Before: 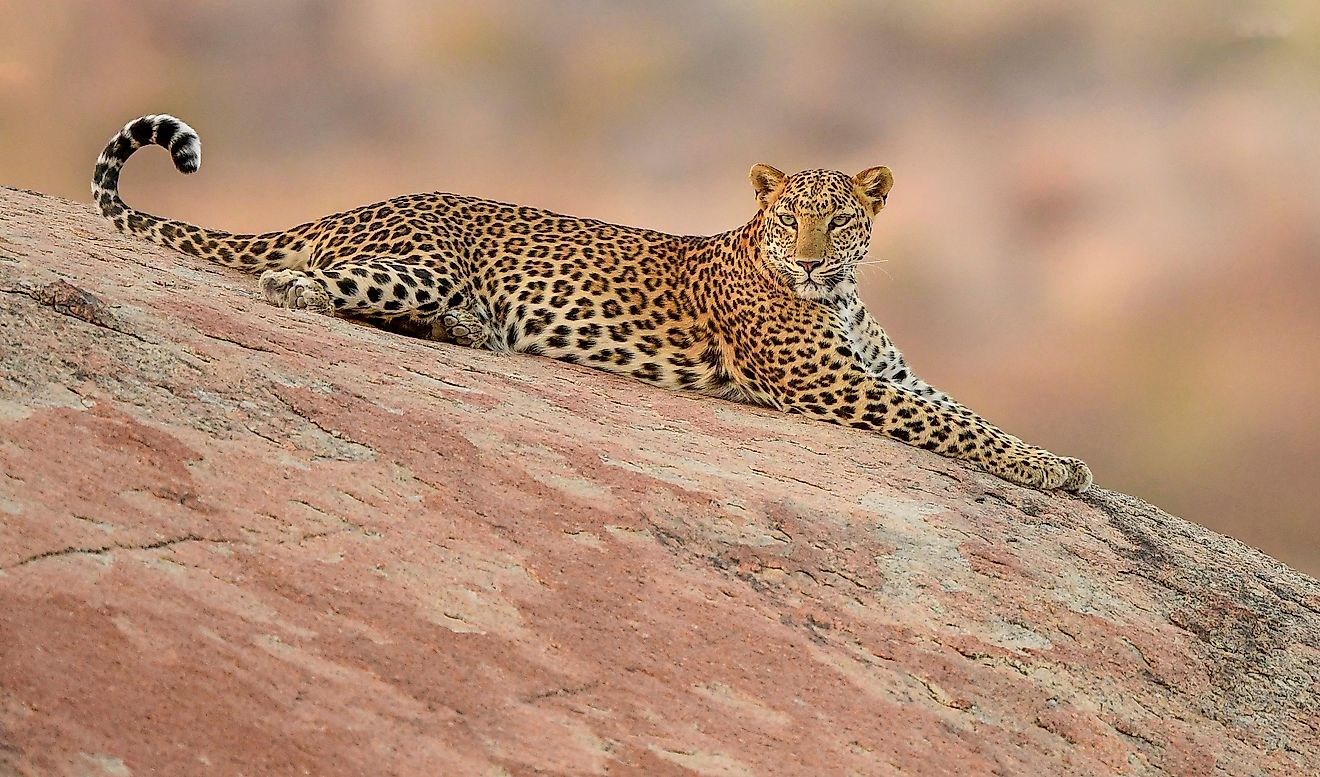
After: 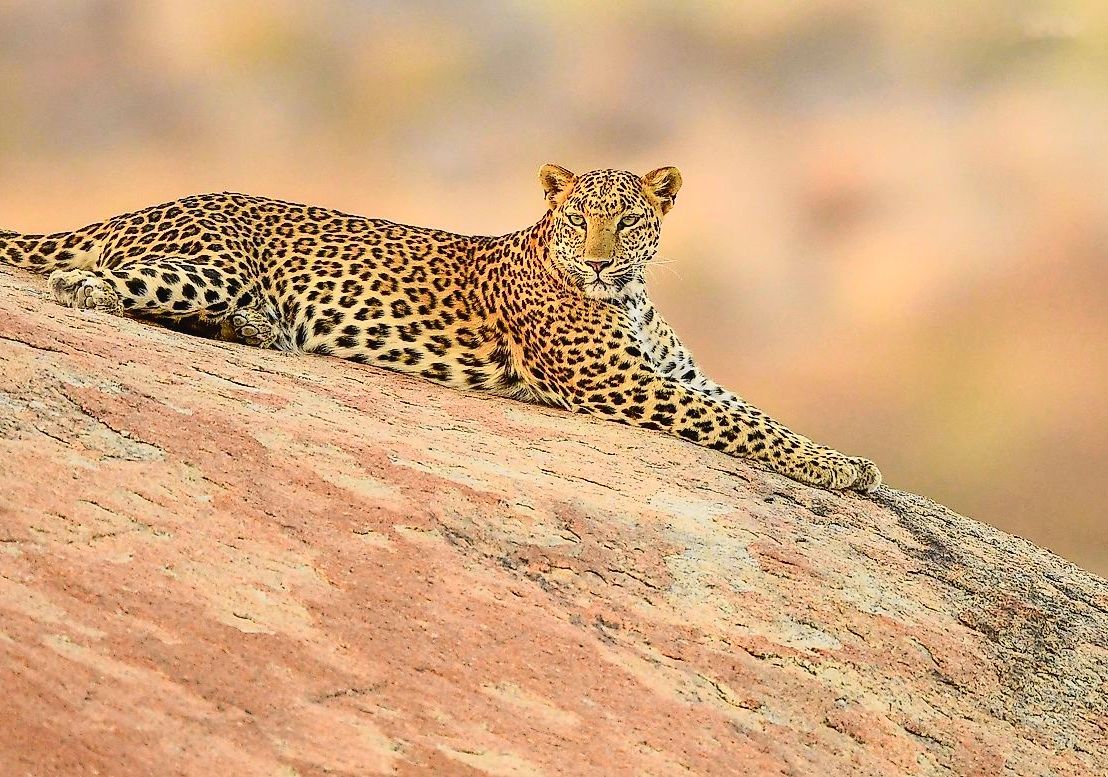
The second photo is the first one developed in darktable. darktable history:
tone curve: curves: ch0 [(0, 0.028) (0.037, 0.05) (0.123, 0.114) (0.19, 0.176) (0.269, 0.27) (0.48, 0.57) (0.595, 0.695) (0.718, 0.823) (0.855, 0.913) (1, 0.982)]; ch1 [(0, 0) (0.243, 0.245) (0.422, 0.415) (0.493, 0.495) (0.508, 0.506) (0.536, 0.538) (0.569, 0.58) (0.611, 0.644) (0.769, 0.807) (1, 1)]; ch2 [(0, 0) (0.249, 0.216) (0.349, 0.321) (0.424, 0.442) (0.476, 0.483) (0.498, 0.499) (0.517, 0.519) (0.532, 0.547) (0.569, 0.608) (0.614, 0.661) (0.706, 0.75) (0.808, 0.809) (0.991, 0.968)], color space Lab, independent channels
crop: left 15.996%
